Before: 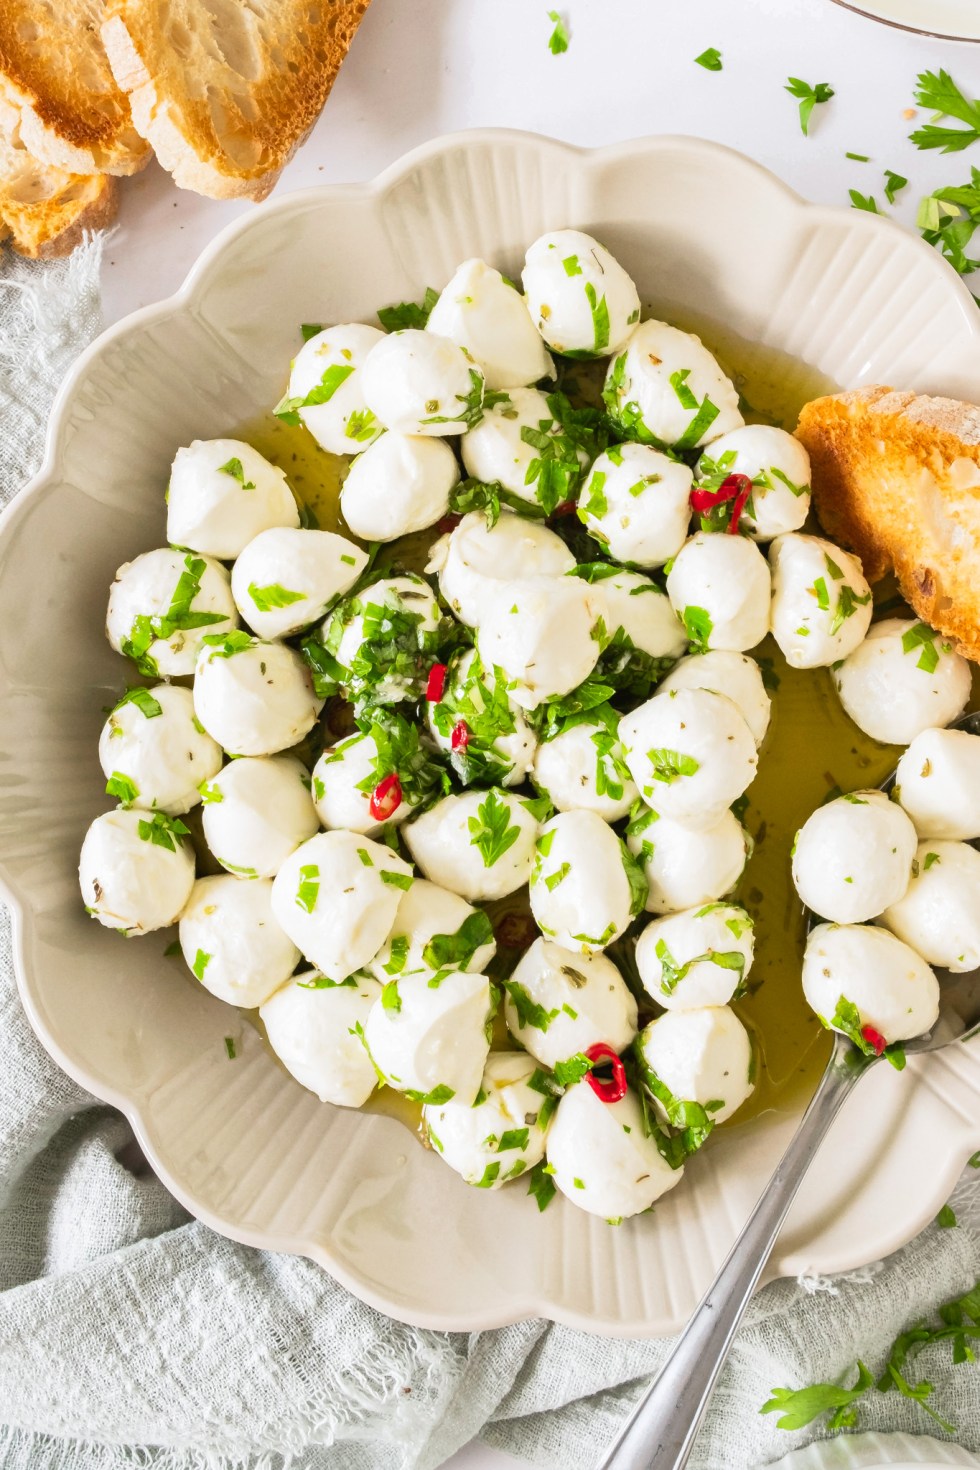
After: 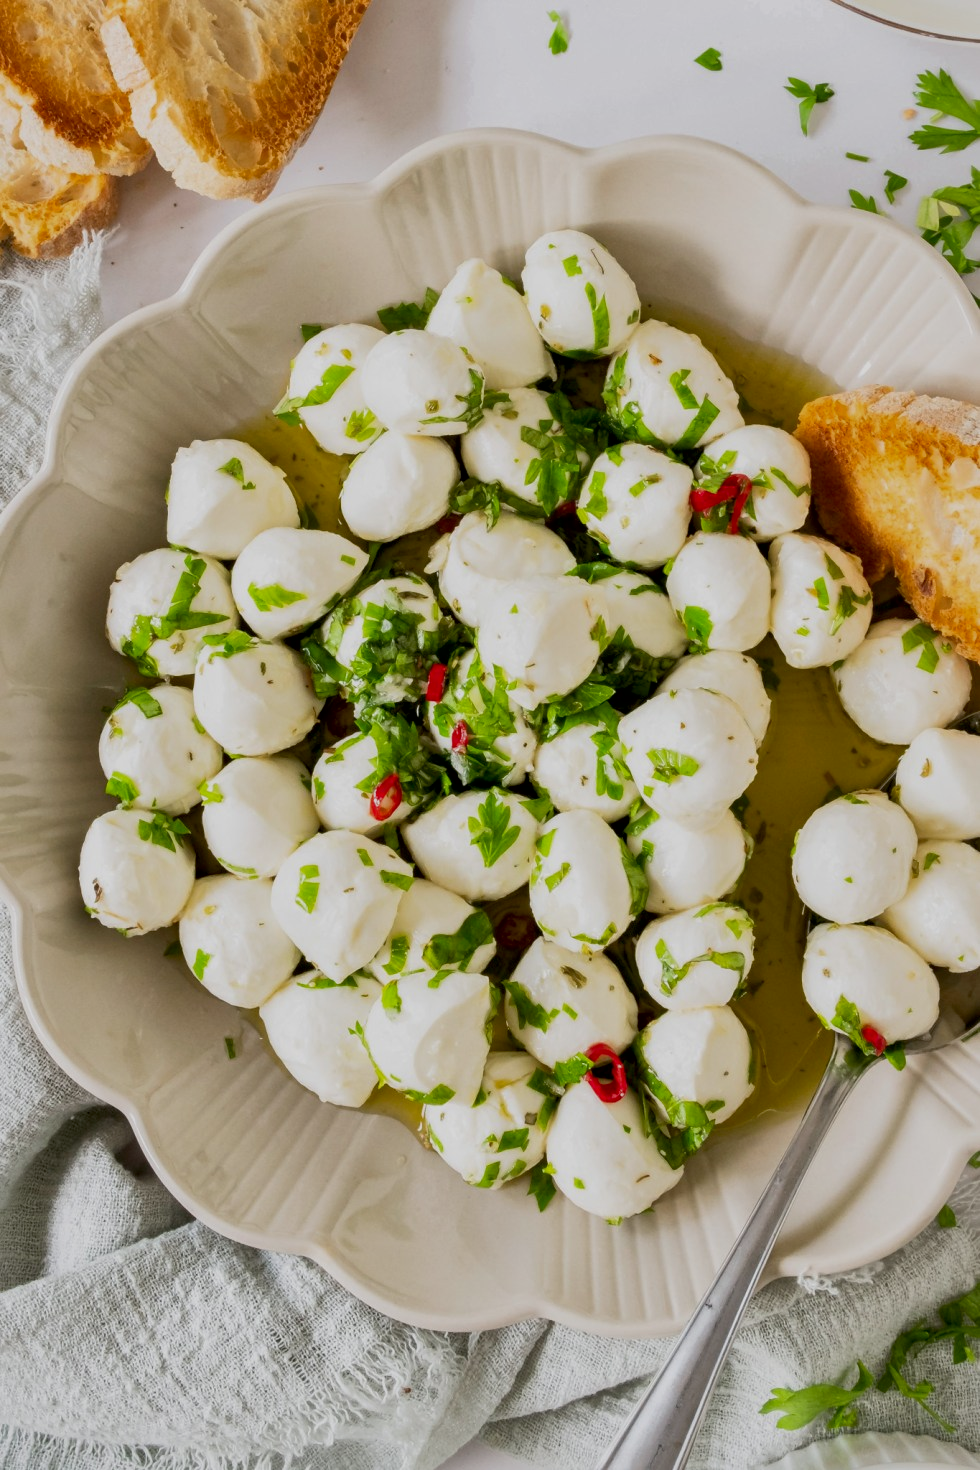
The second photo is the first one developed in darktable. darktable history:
local contrast: mode bilateral grid, contrast 20, coarseness 50, detail 120%, midtone range 0.2
exposure: black level correction 0.009, exposure -0.637 EV, compensate highlight preservation false
